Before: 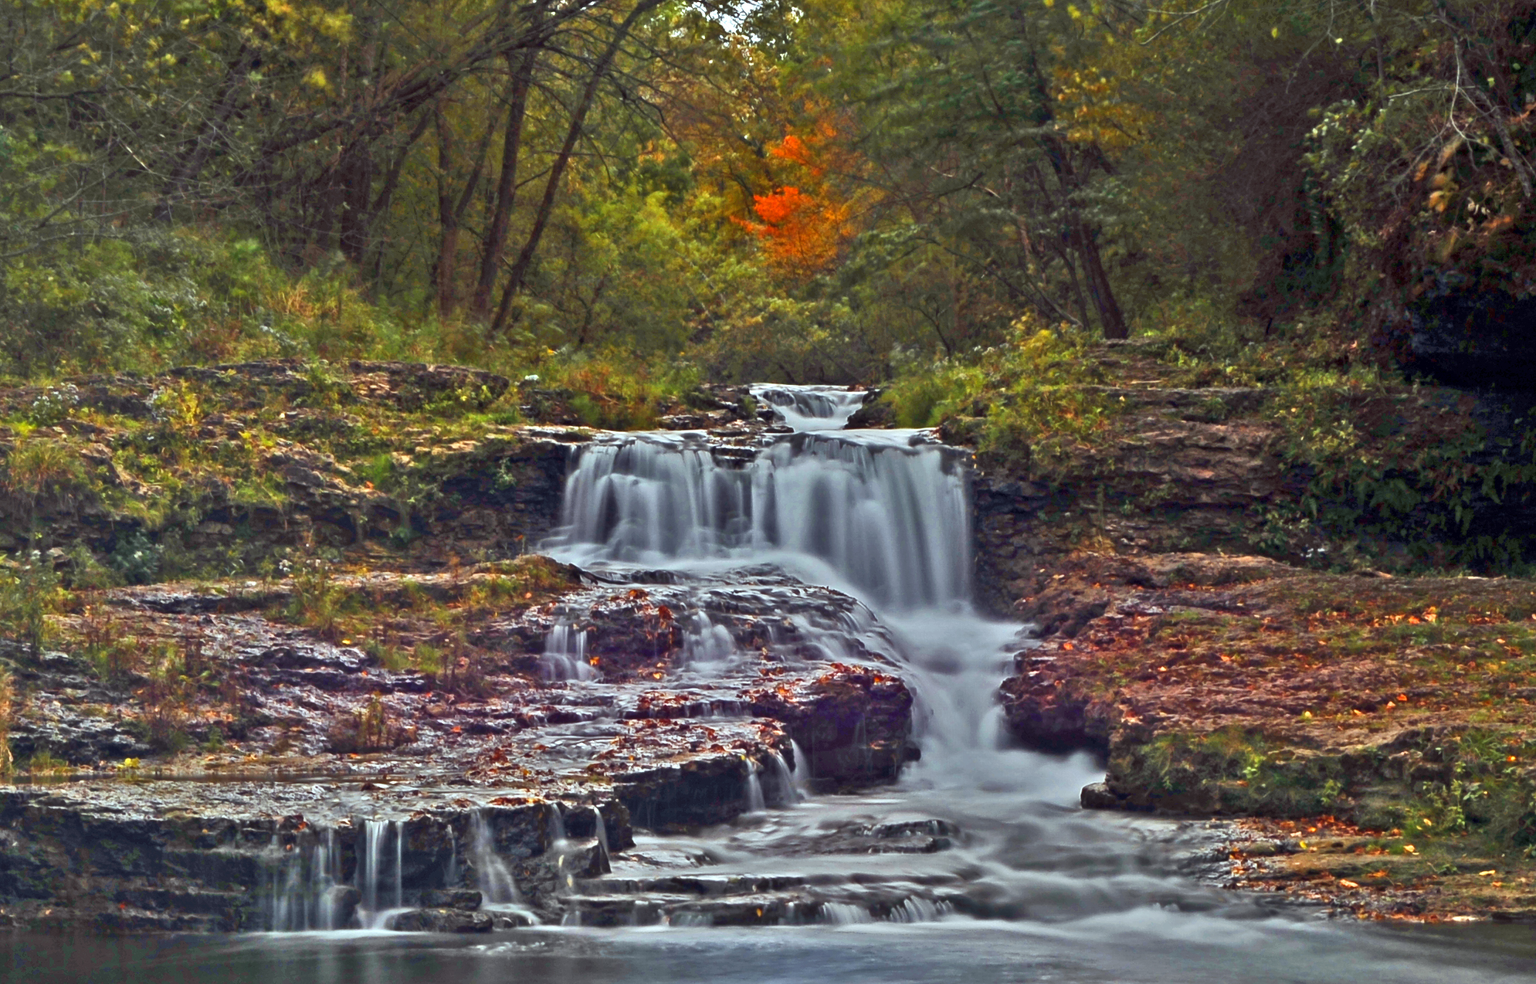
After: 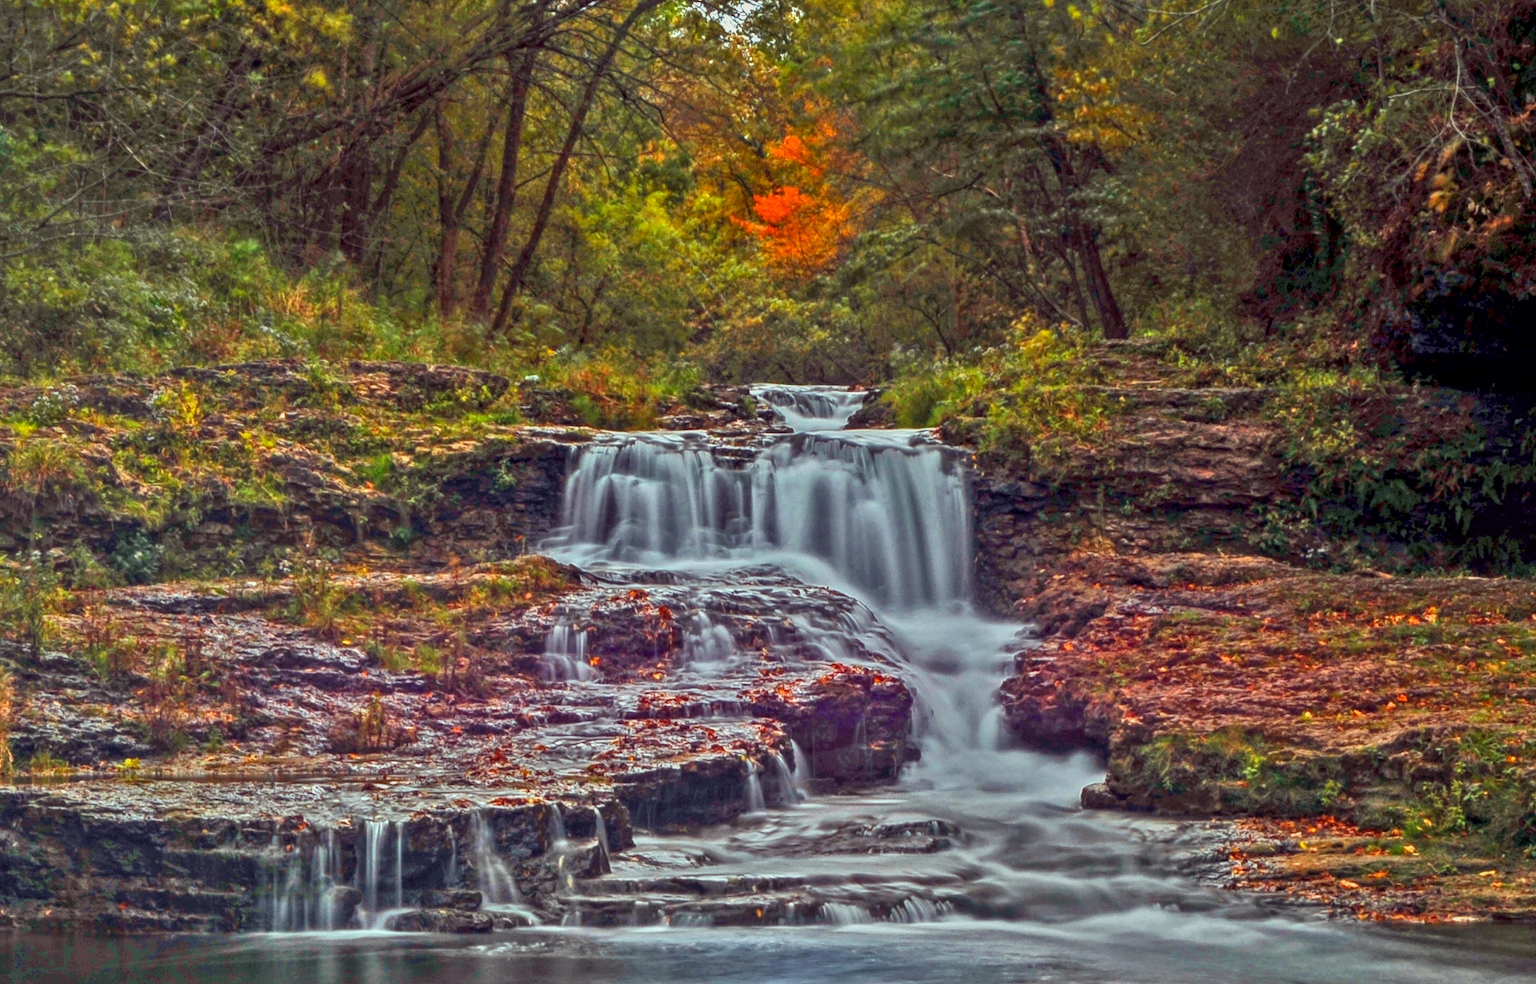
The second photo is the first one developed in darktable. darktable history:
tone equalizer: on, module defaults
local contrast: highlights 66%, shadows 33%, detail 166%, midtone range 0.2
color correction: highlights a* -0.95, highlights b* 4.5, shadows a* 3.55
